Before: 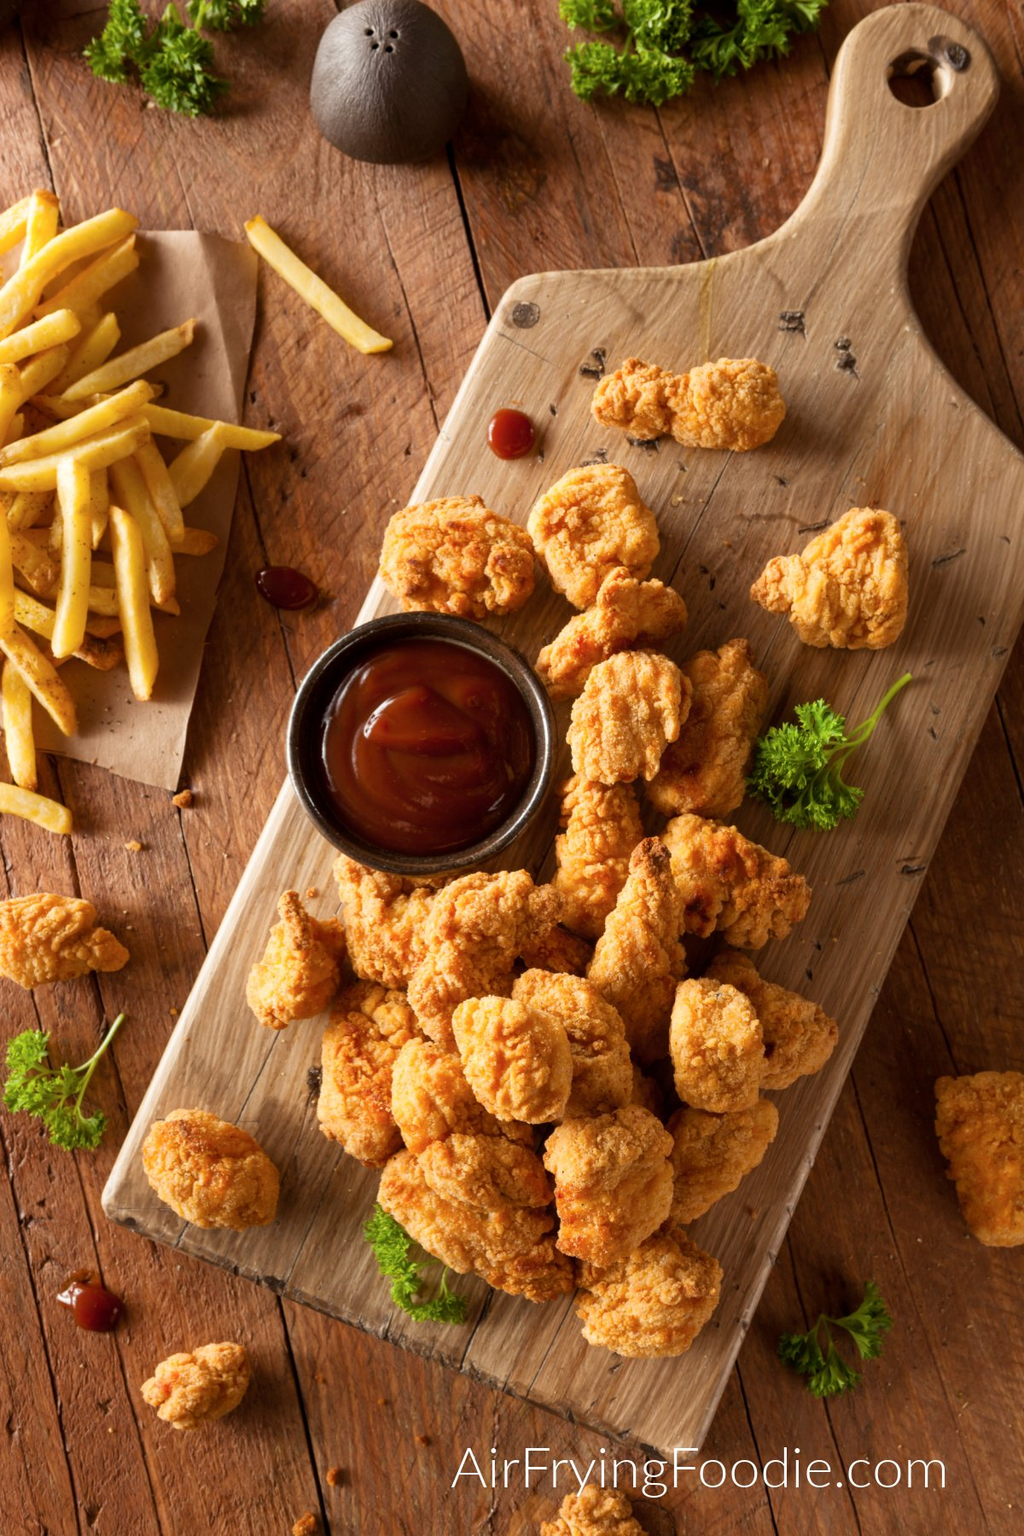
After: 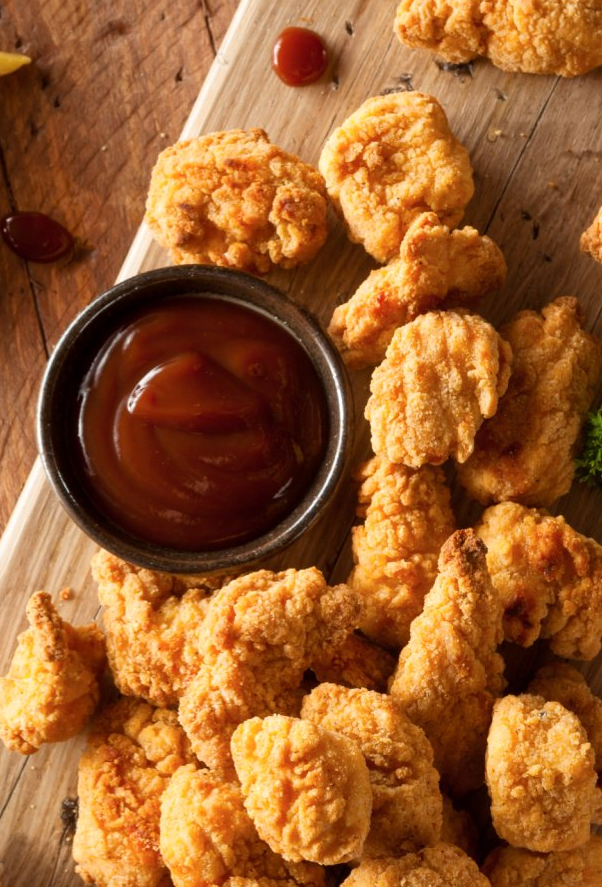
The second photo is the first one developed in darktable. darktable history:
crop: left 24.962%, top 25.14%, right 24.859%, bottom 25.541%
tone equalizer: on, module defaults
